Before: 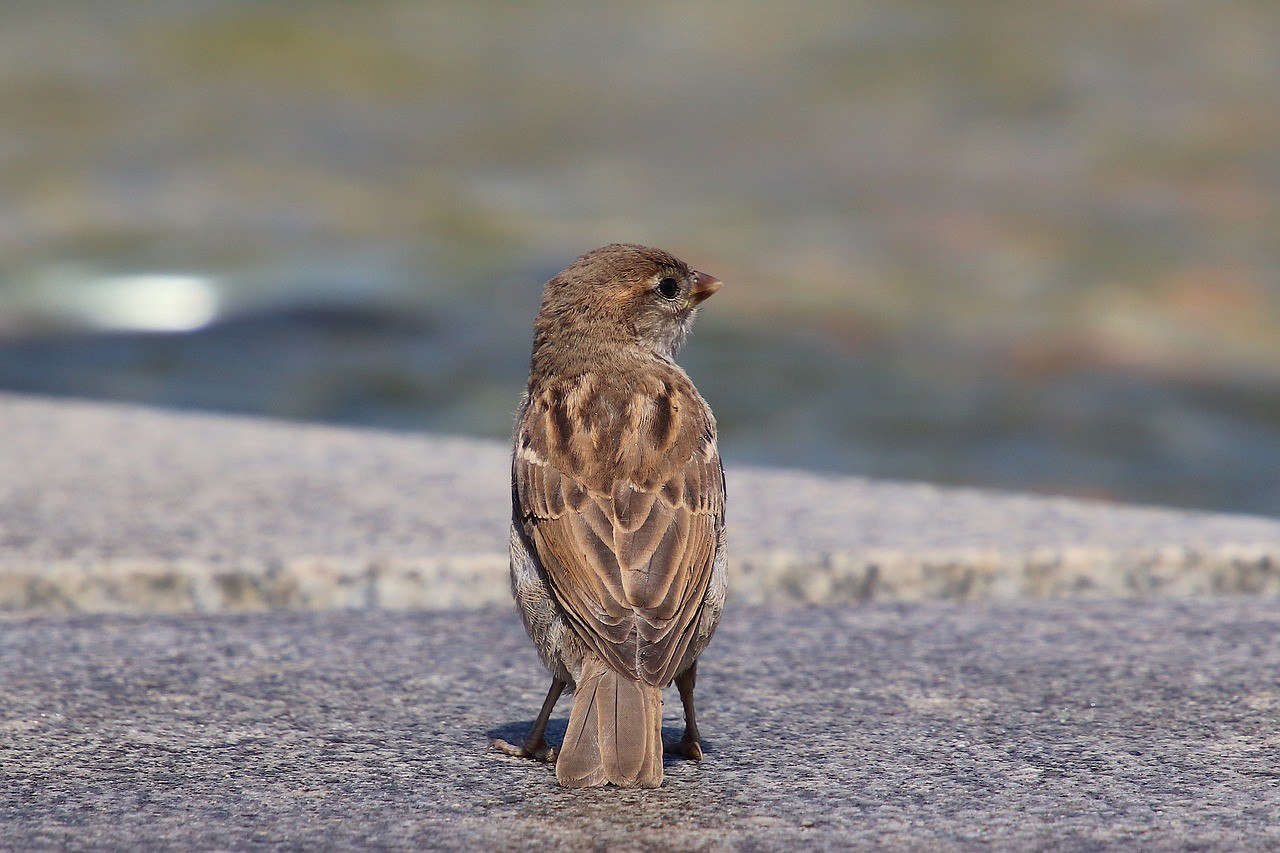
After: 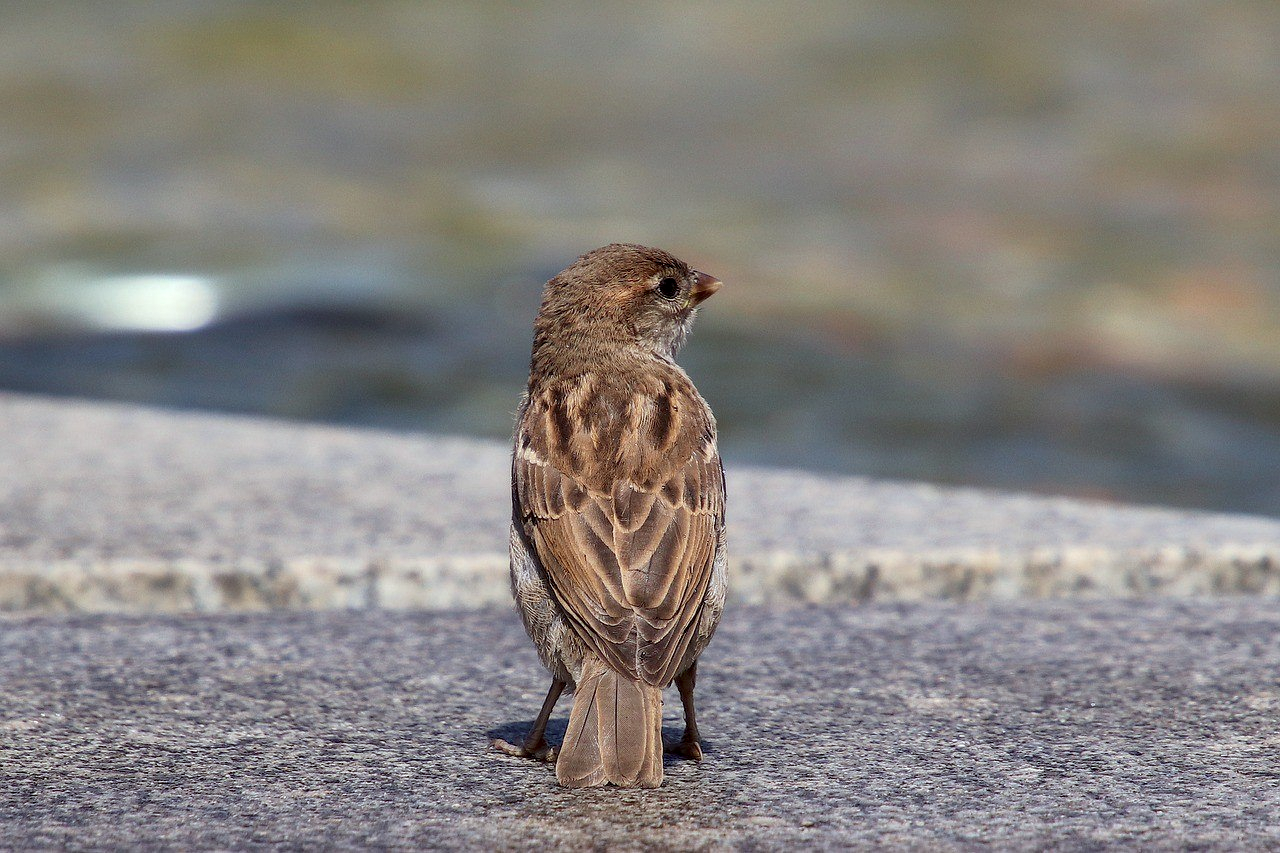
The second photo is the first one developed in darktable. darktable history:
color correction: highlights a* -2.84, highlights b* -2.58, shadows a* 2.22, shadows b* 2.78
local contrast: detail 130%
